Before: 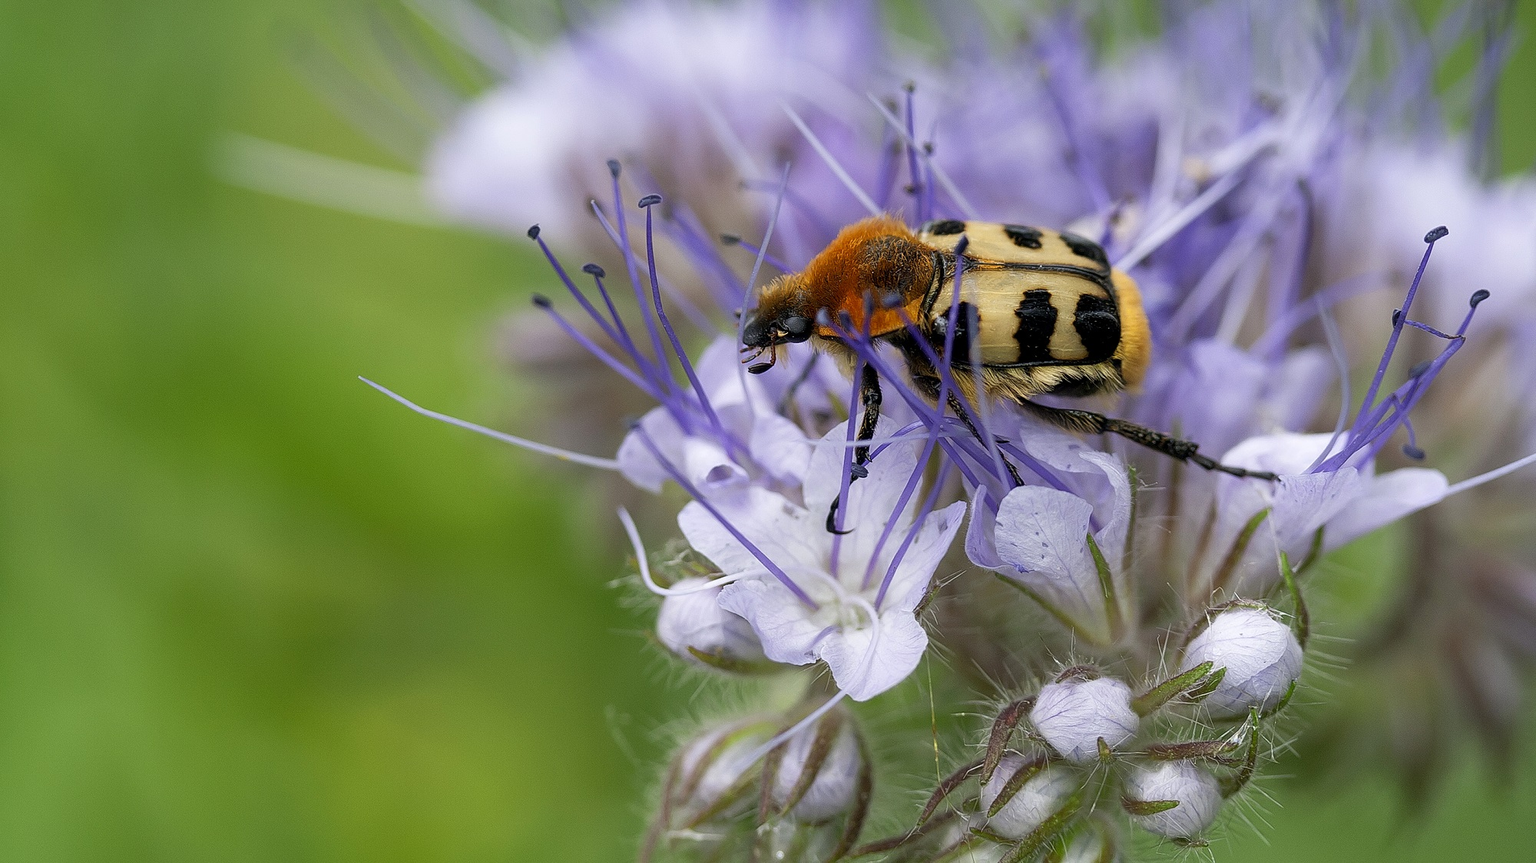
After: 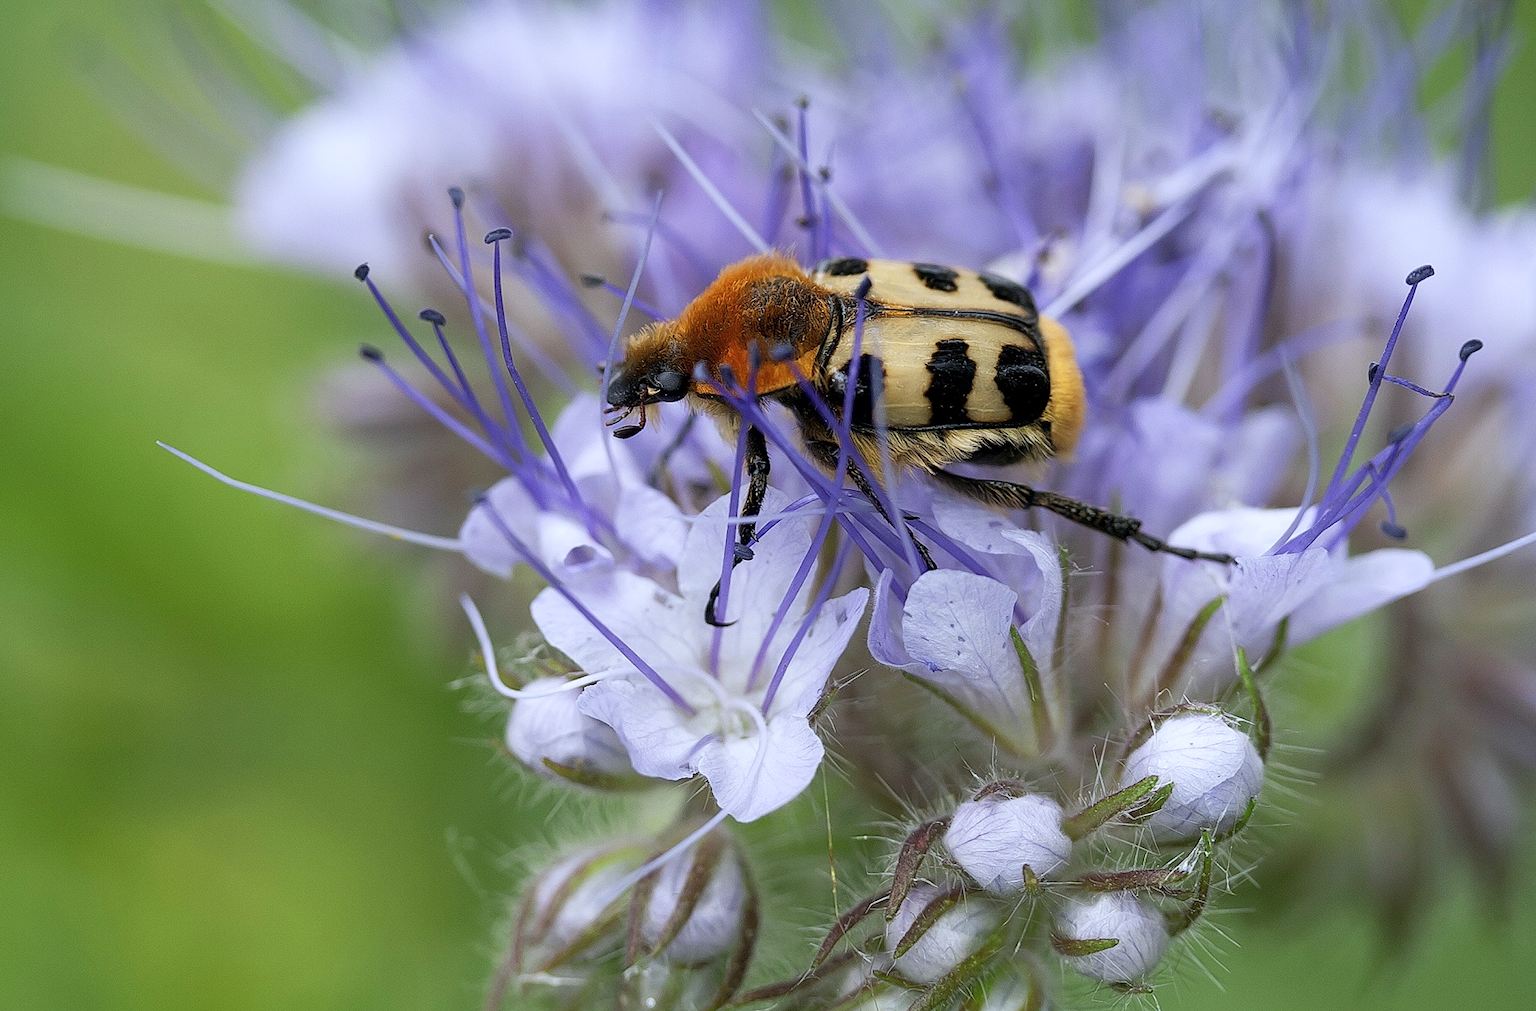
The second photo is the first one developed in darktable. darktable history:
crop and rotate: left 14.677%
base curve: curves: ch0 [(0, 0) (0.472, 0.508) (1, 1)], exposure shift 0.584, preserve colors none
color correction: highlights a* -0.797, highlights b* -8.87
